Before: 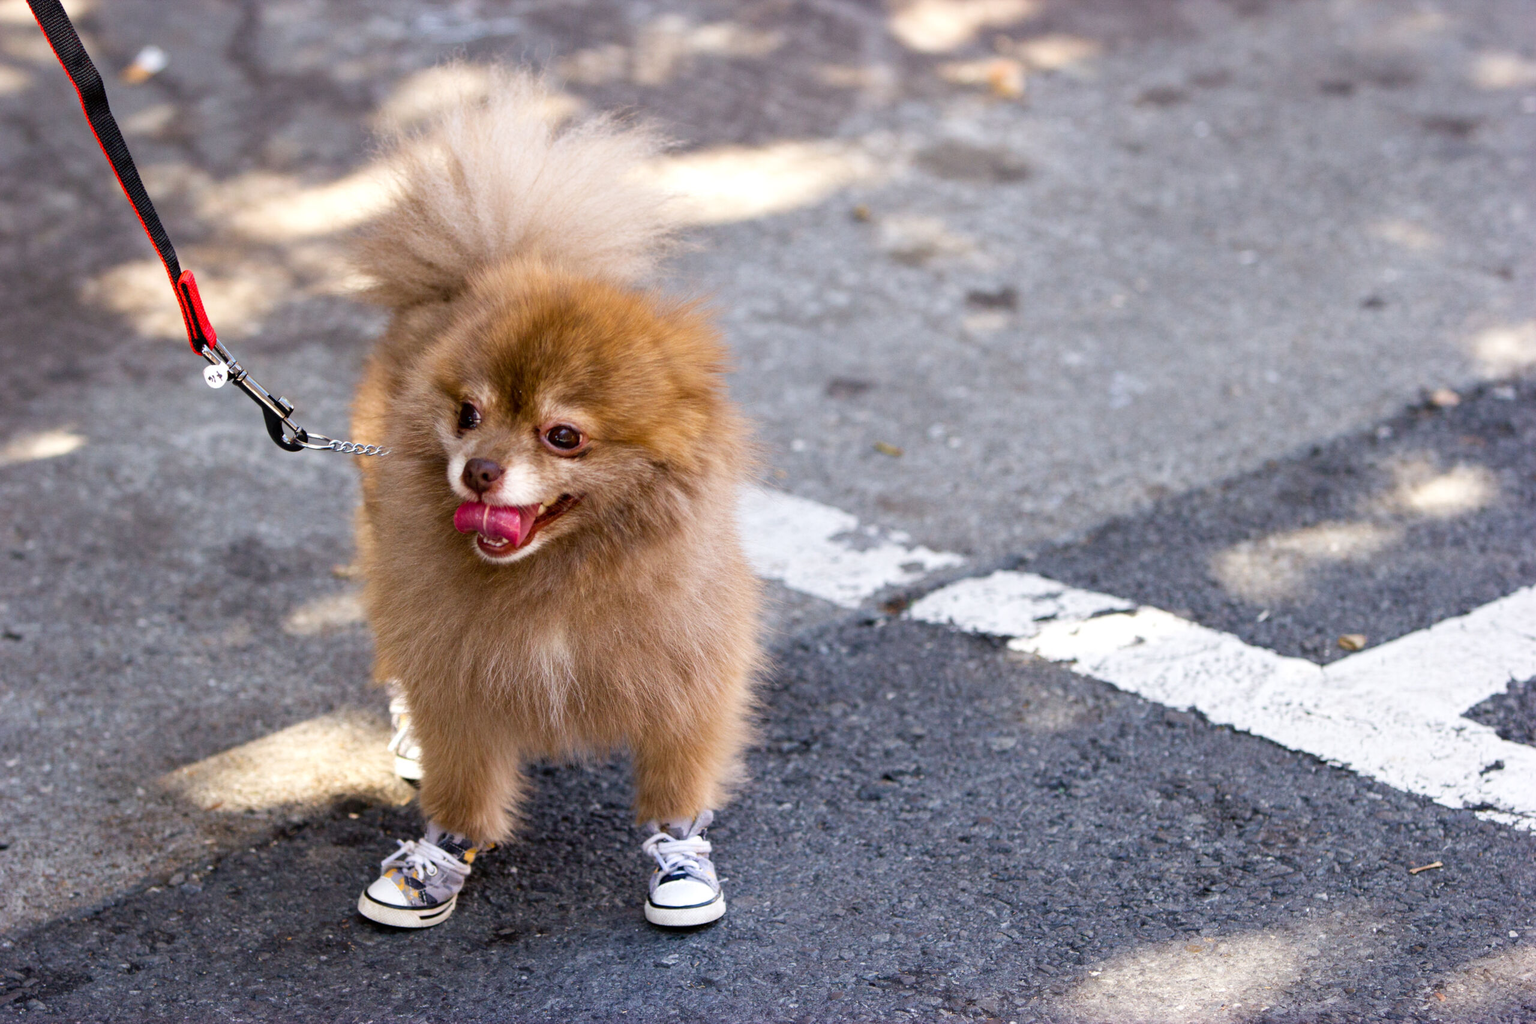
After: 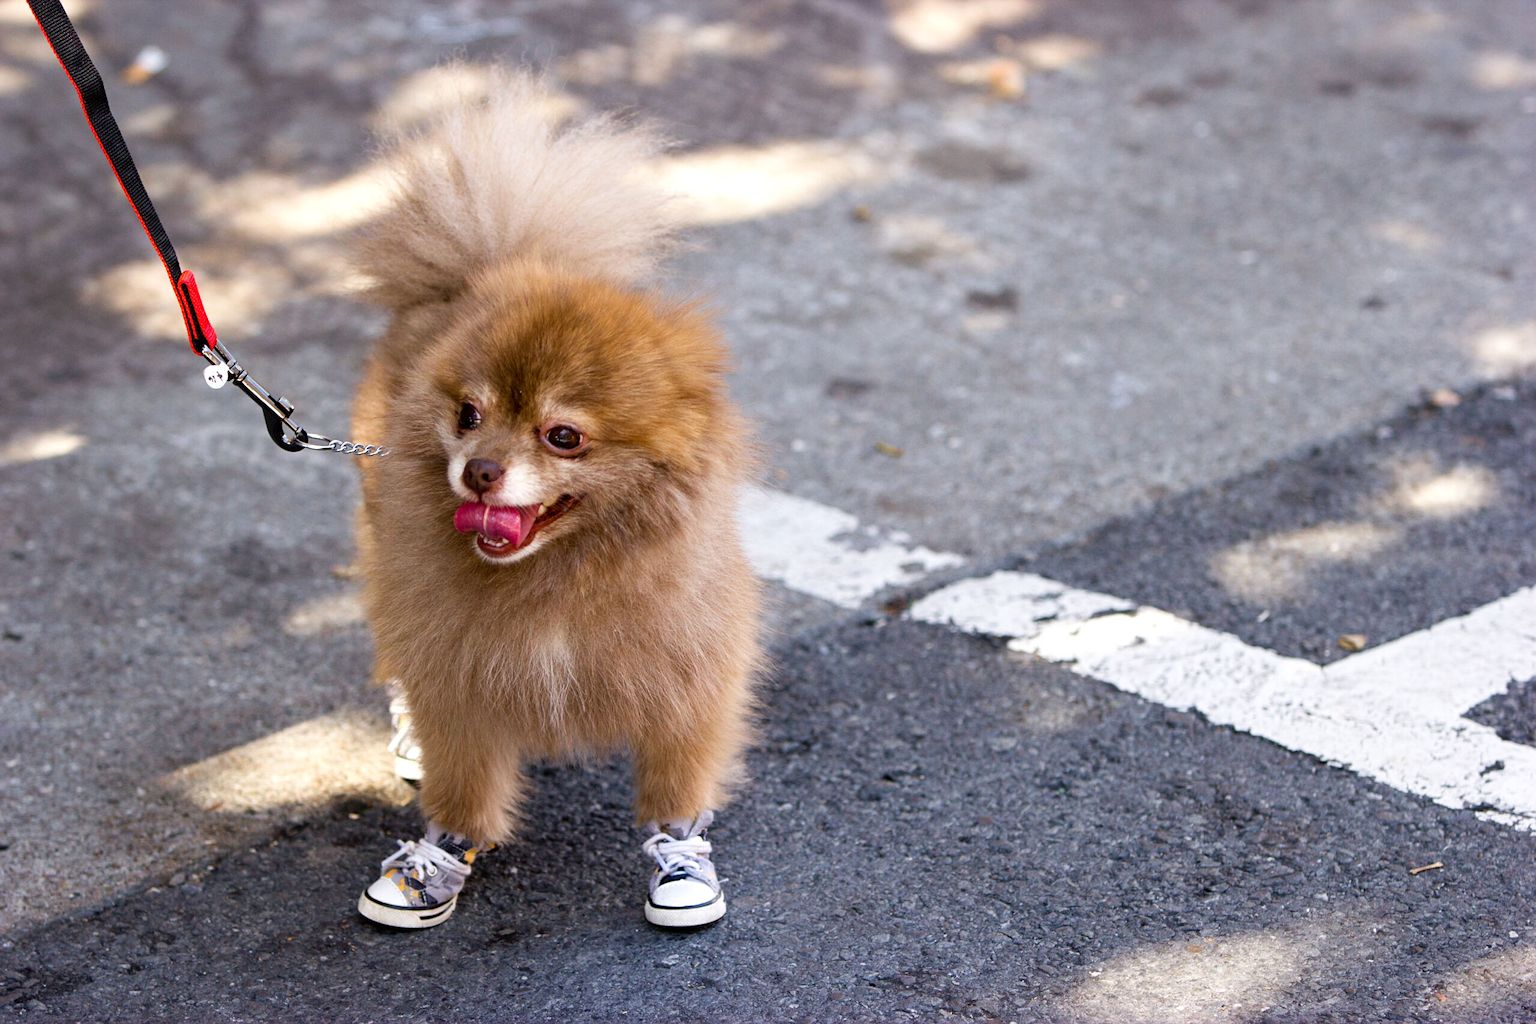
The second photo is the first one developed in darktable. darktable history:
tone equalizer: on, module defaults
sharpen: amount 0.218
